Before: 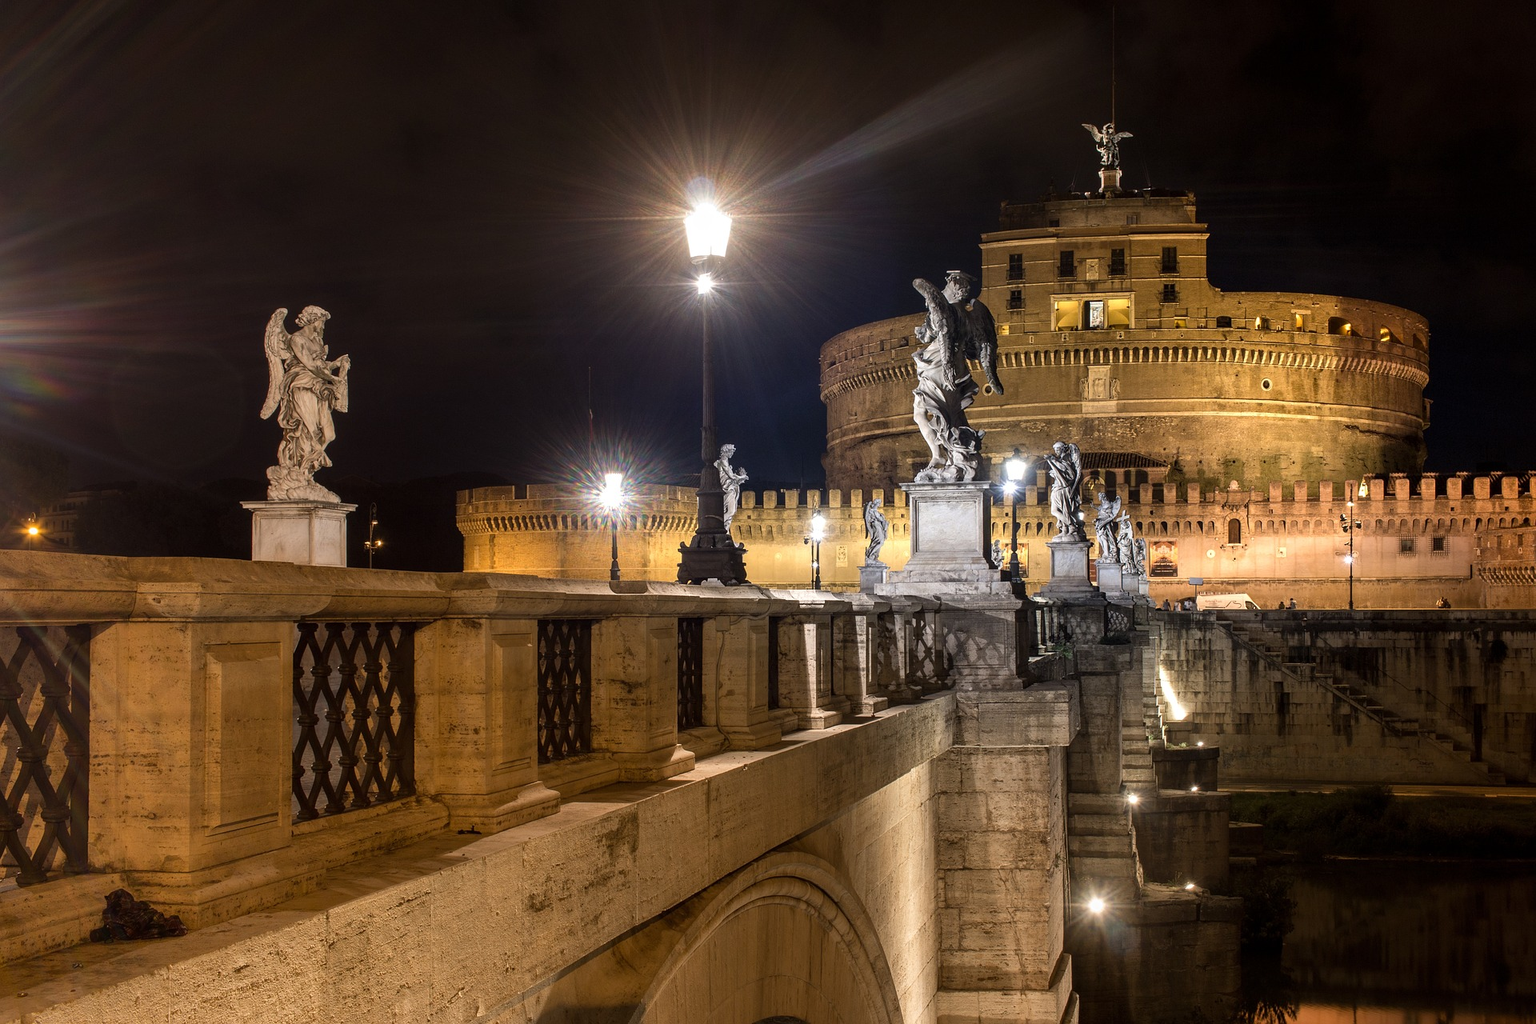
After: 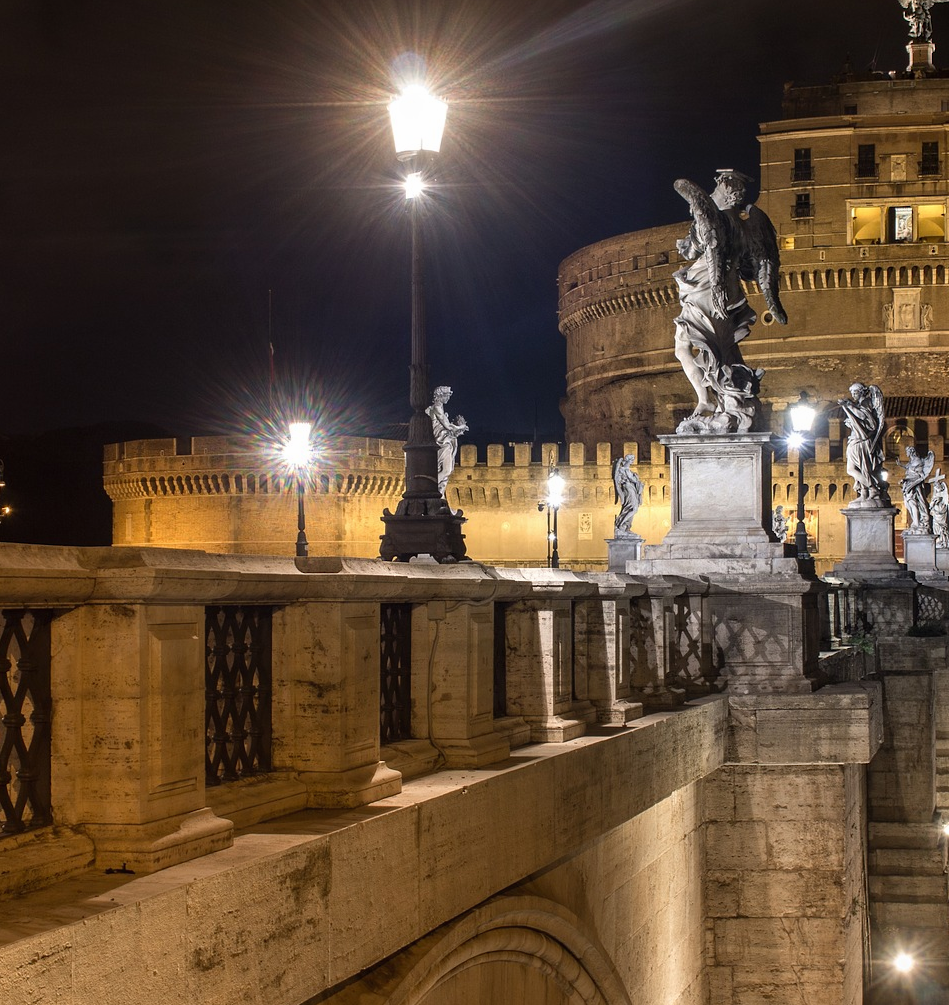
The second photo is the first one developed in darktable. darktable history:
local contrast: mode bilateral grid, contrast 100, coarseness 100, detail 91%, midtone range 0.2
crop and rotate: angle 0.02°, left 24.353%, top 13.219%, right 26.156%, bottom 8.224%
